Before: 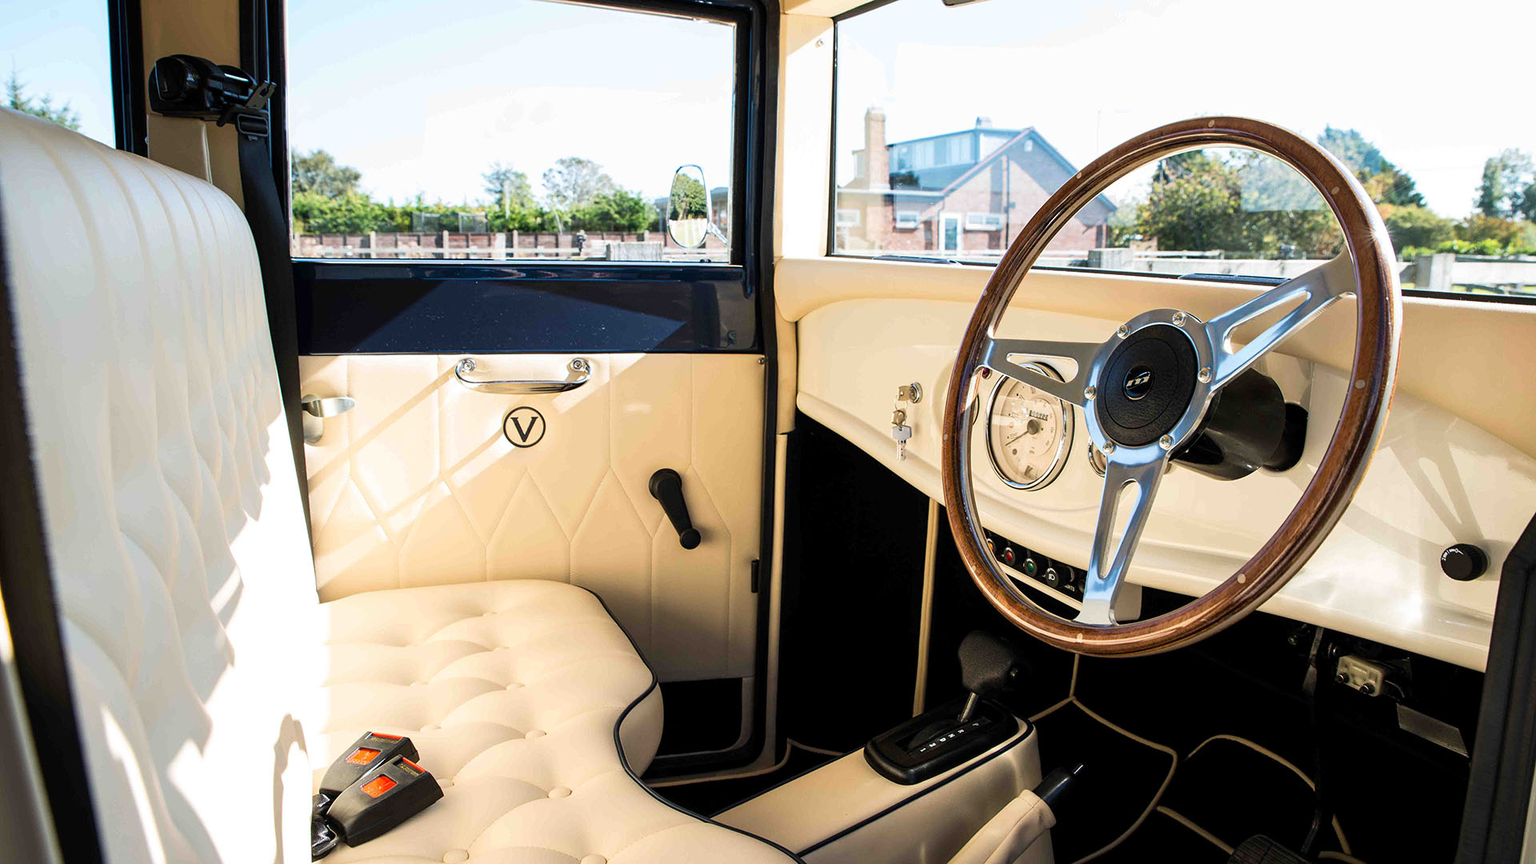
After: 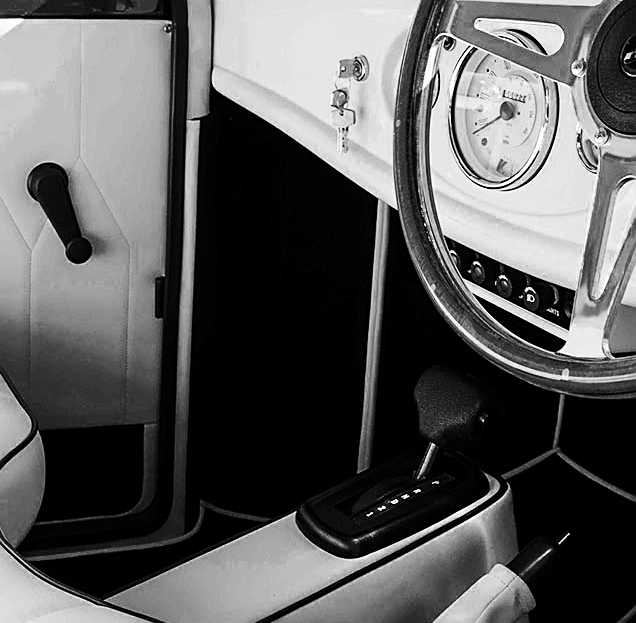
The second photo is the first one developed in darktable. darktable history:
base curve: curves: ch0 [(0, 0) (0.036, 0.025) (0.121, 0.166) (0.206, 0.329) (0.605, 0.79) (1, 1)], preserve colors none
sharpen: on, module defaults
crop: left 40.878%, top 39.176%, right 25.993%, bottom 3.081%
color zones: curves: ch0 [(0.002, 0.589) (0.107, 0.484) (0.146, 0.249) (0.217, 0.352) (0.309, 0.525) (0.39, 0.404) (0.455, 0.169) (0.597, 0.055) (0.724, 0.212) (0.775, 0.691) (0.869, 0.571) (1, 0.587)]; ch1 [(0, 0) (0.143, 0) (0.286, 0) (0.429, 0) (0.571, 0) (0.714, 0) (0.857, 0)]
